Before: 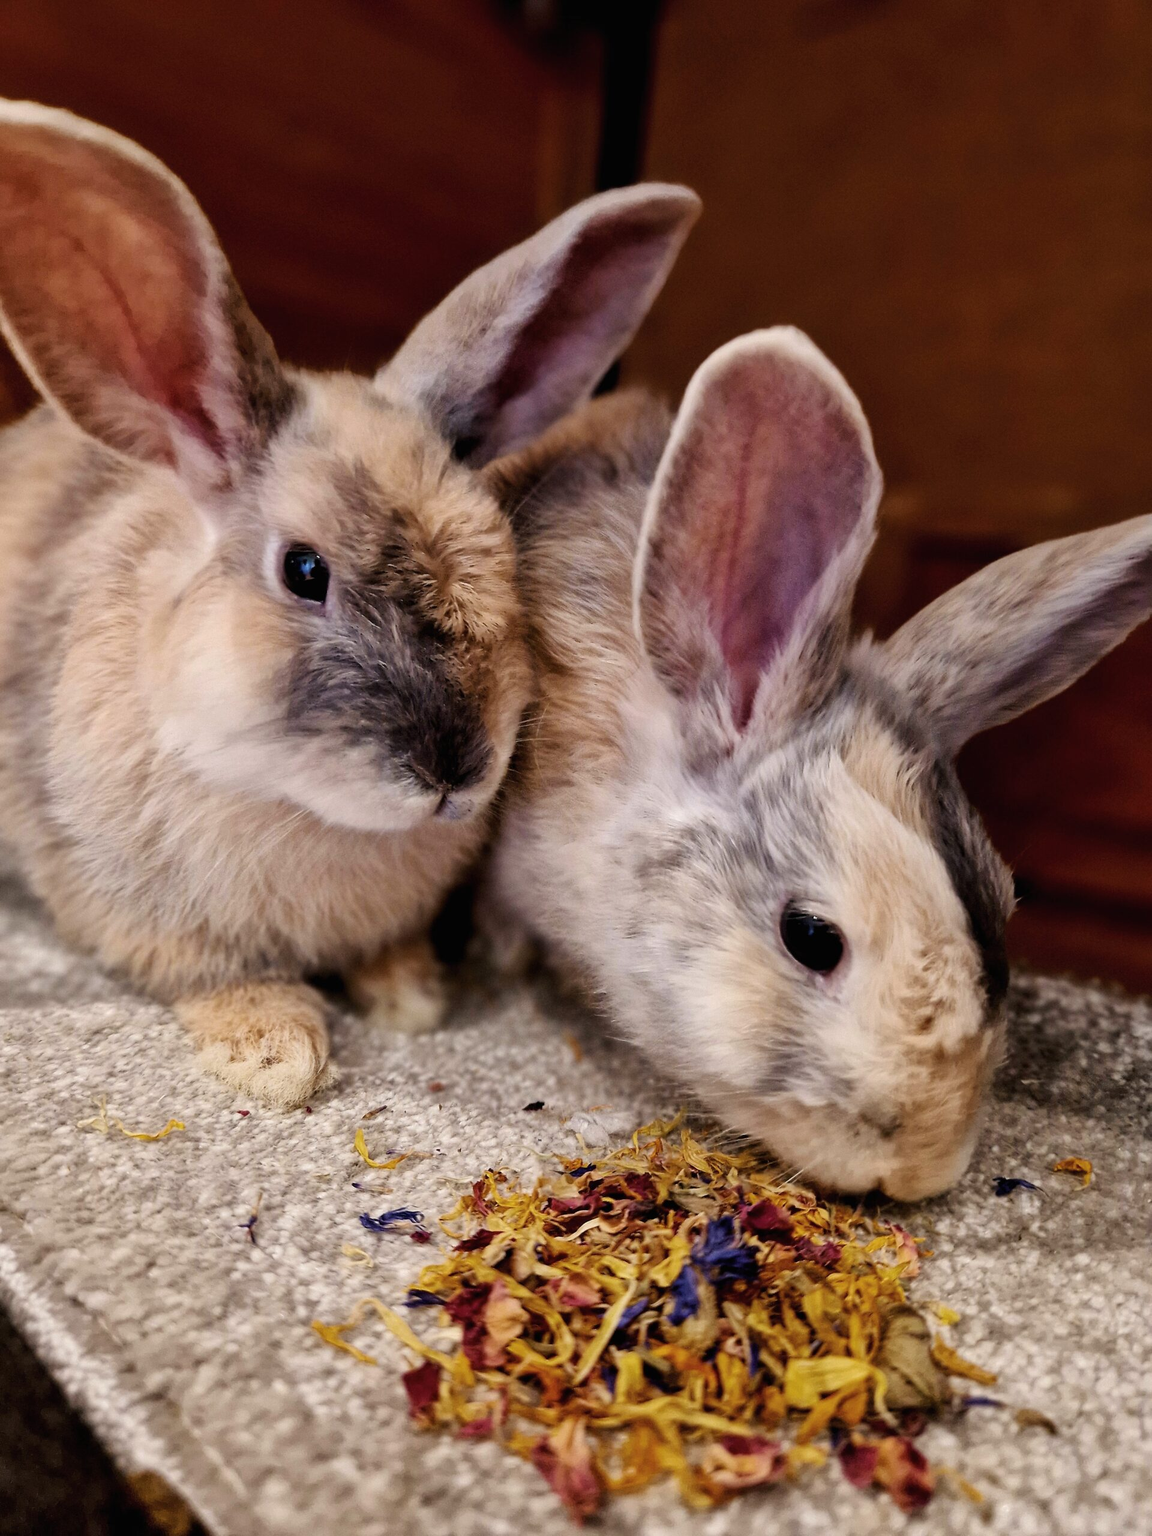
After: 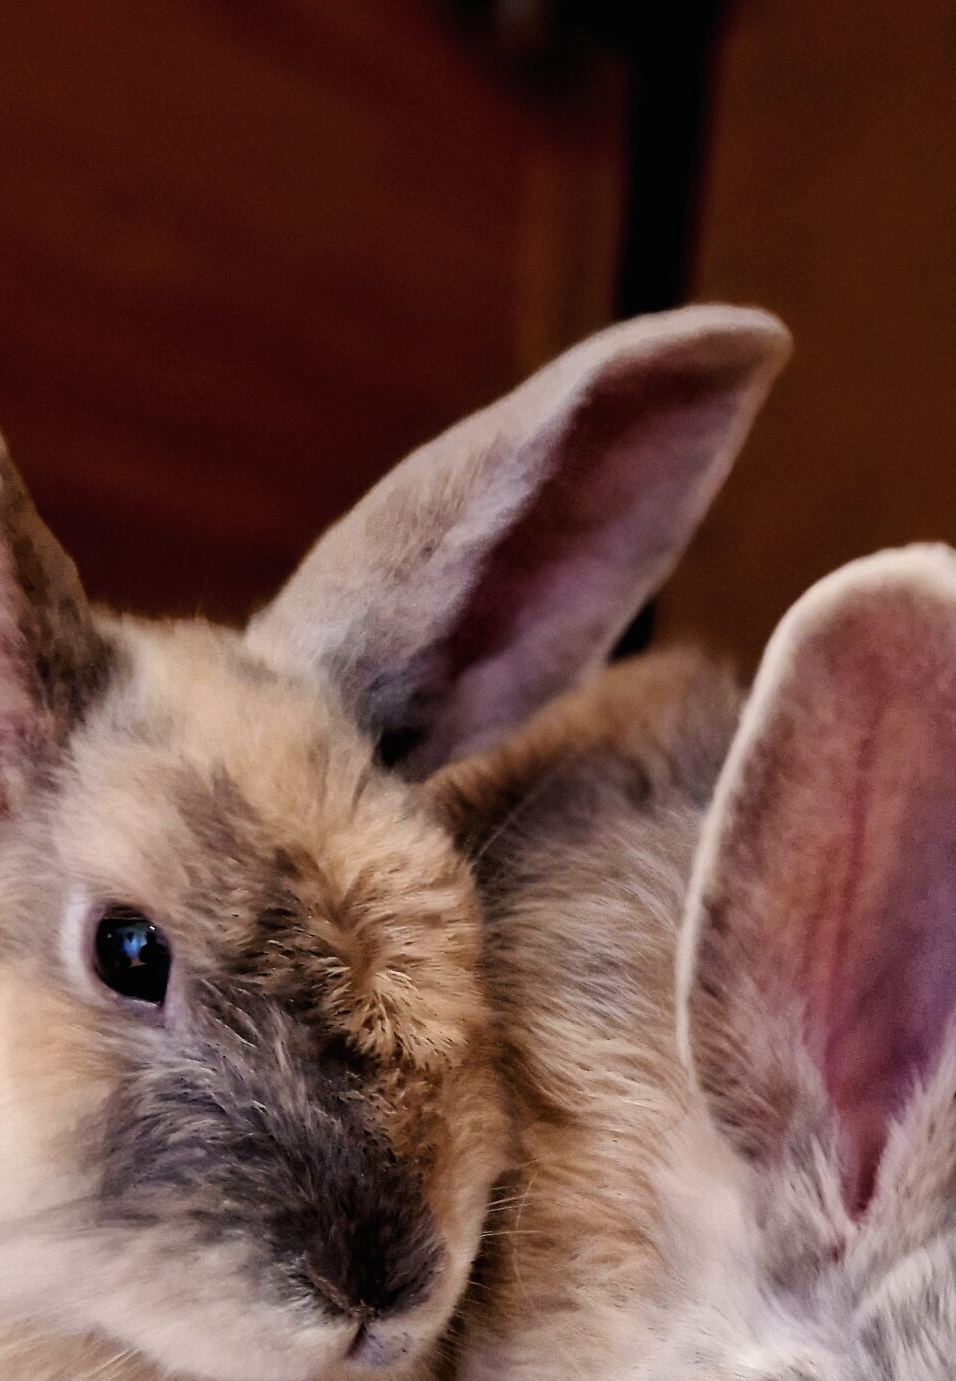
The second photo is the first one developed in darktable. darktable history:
crop: left 19.736%, right 30.458%, bottom 46.027%
